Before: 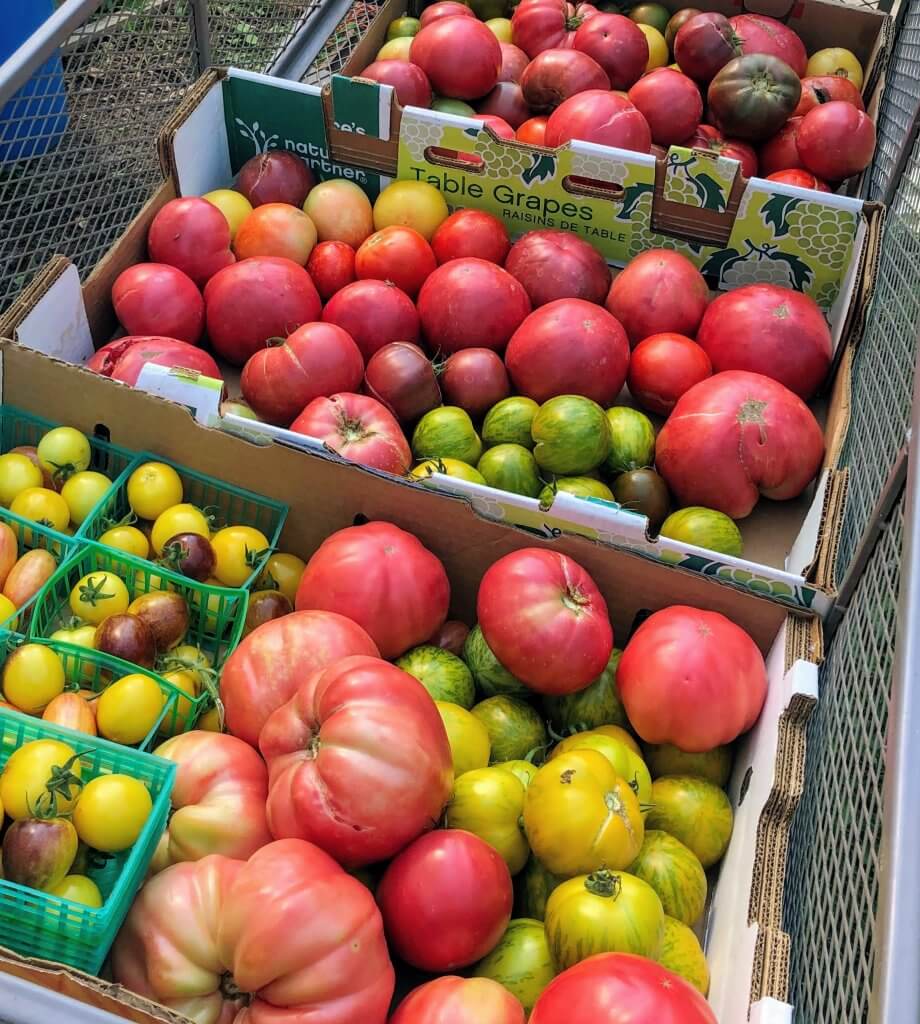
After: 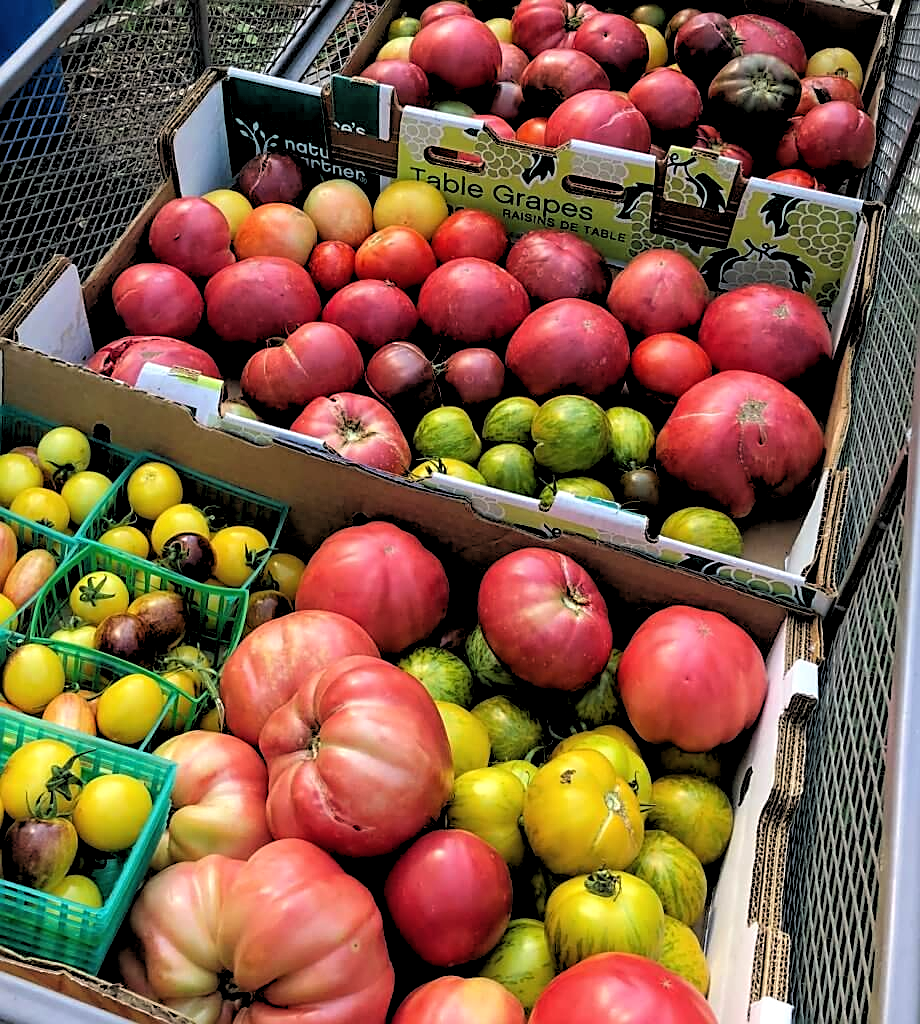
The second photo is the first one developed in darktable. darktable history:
tone equalizer: on, module defaults
rgb levels: levels [[0.034, 0.472, 0.904], [0, 0.5, 1], [0, 0.5, 1]]
sharpen: on, module defaults
